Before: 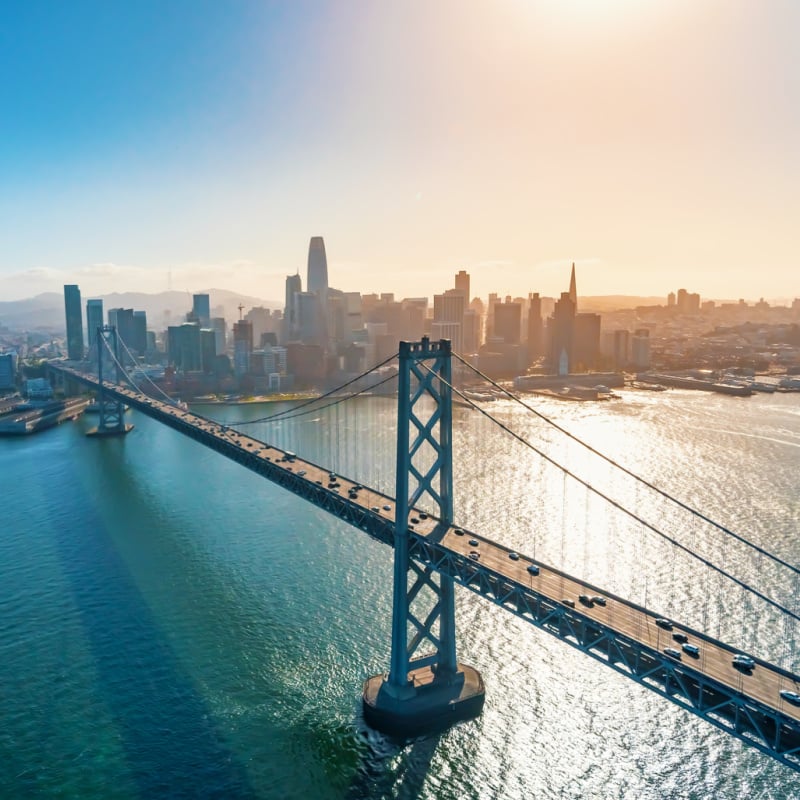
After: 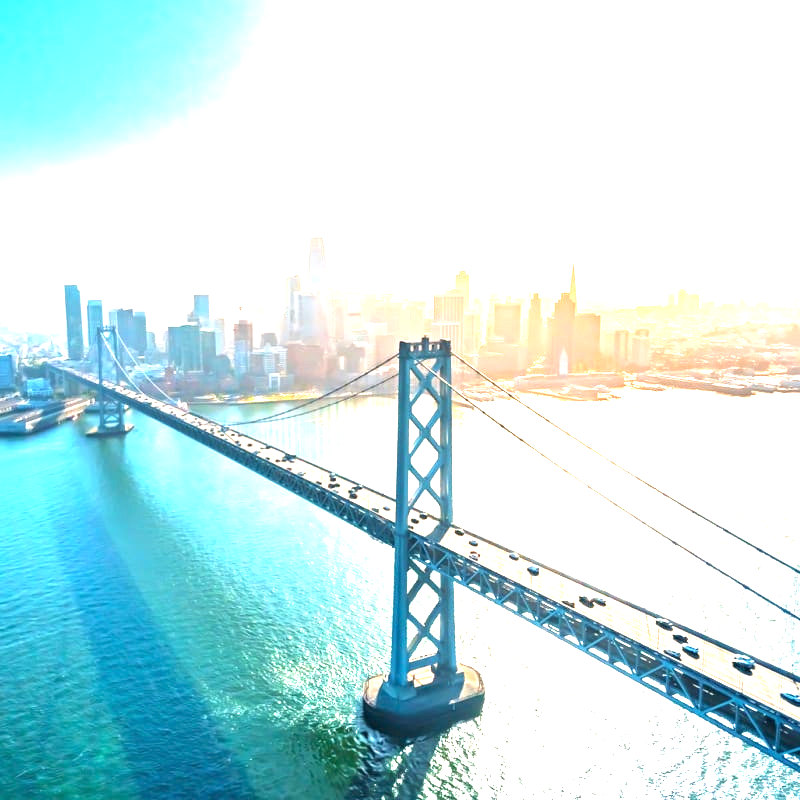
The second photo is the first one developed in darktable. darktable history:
exposure: exposure 2.209 EV, compensate highlight preservation false
